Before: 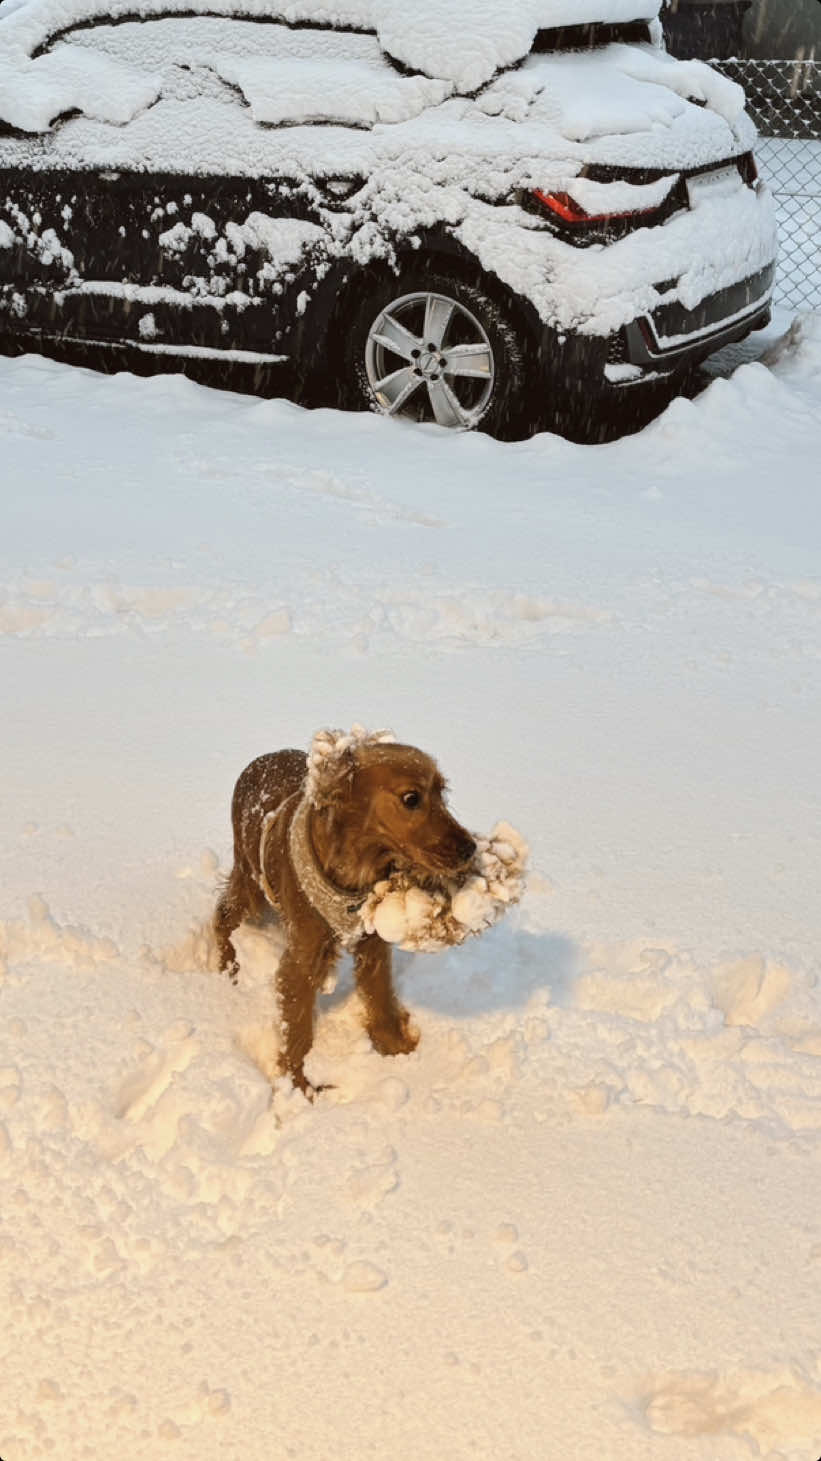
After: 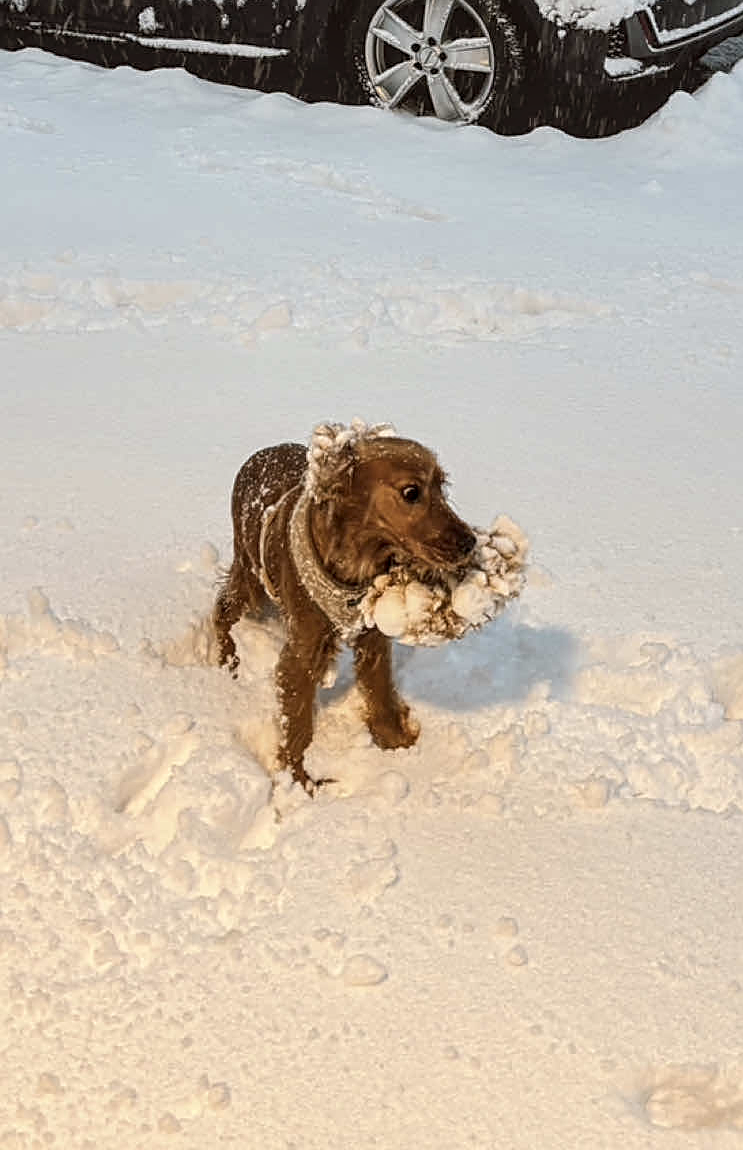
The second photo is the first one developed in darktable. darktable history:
sharpen: on, module defaults
crop: top 20.979%, right 9.393%, bottom 0.253%
color zones: curves: ch1 [(0, 0.469) (0.01, 0.469) (0.12, 0.446) (0.248, 0.469) (0.5, 0.5) (0.748, 0.5) (0.99, 0.469) (1, 0.469)]
local contrast: highlights 61%, detail 143%, midtone range 0.427
